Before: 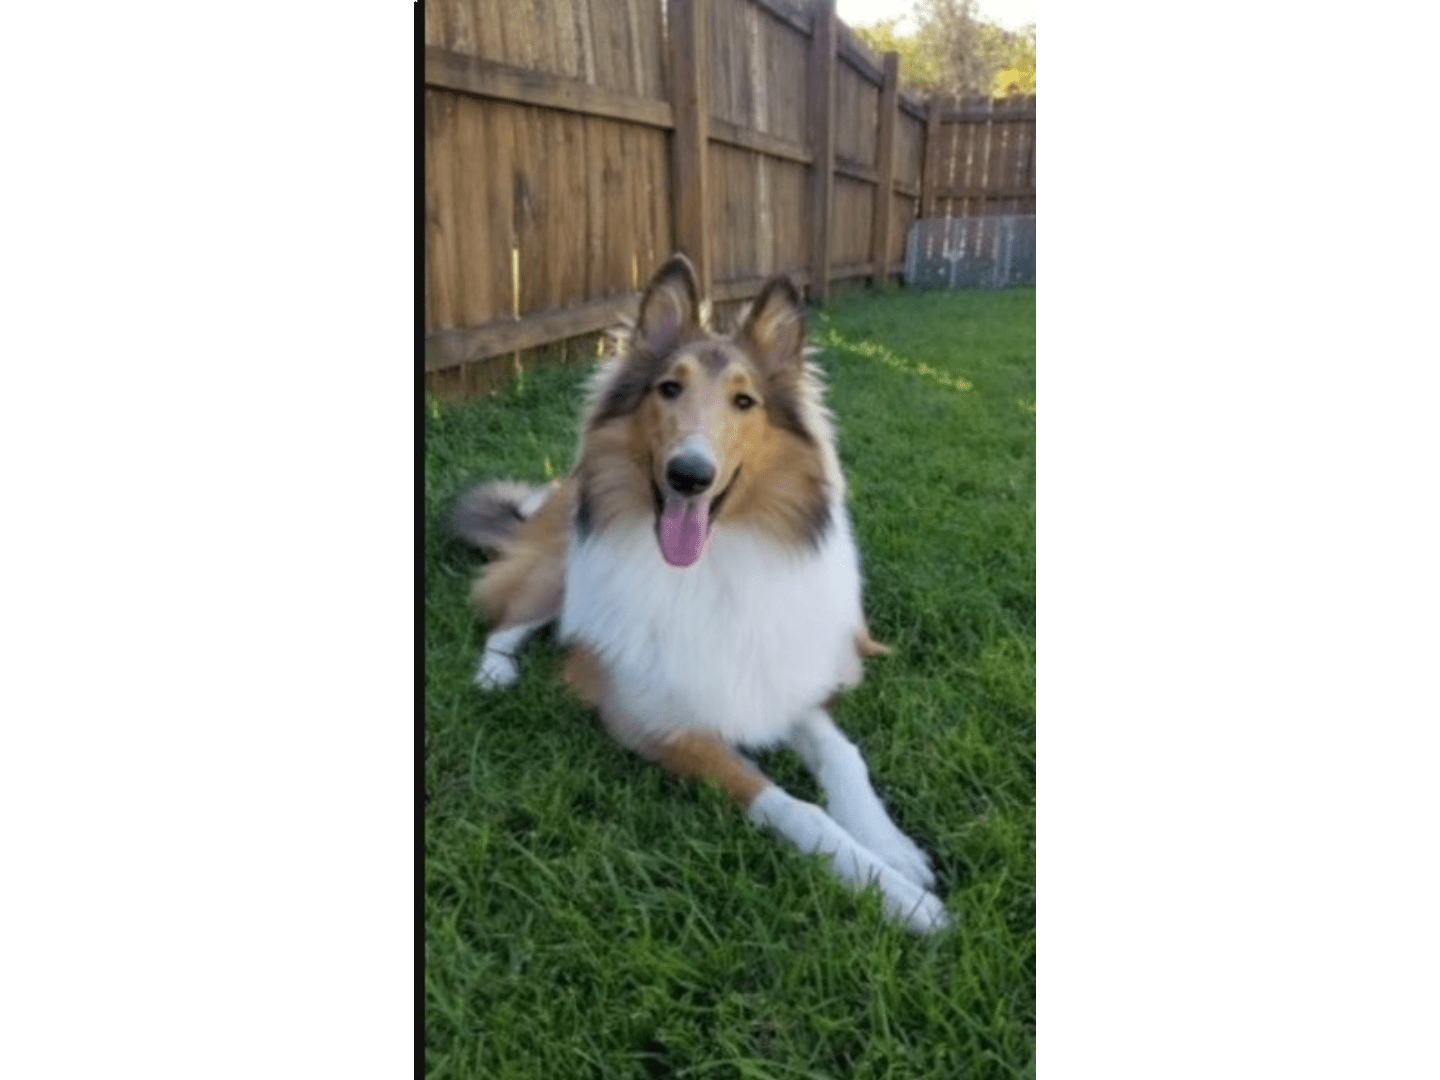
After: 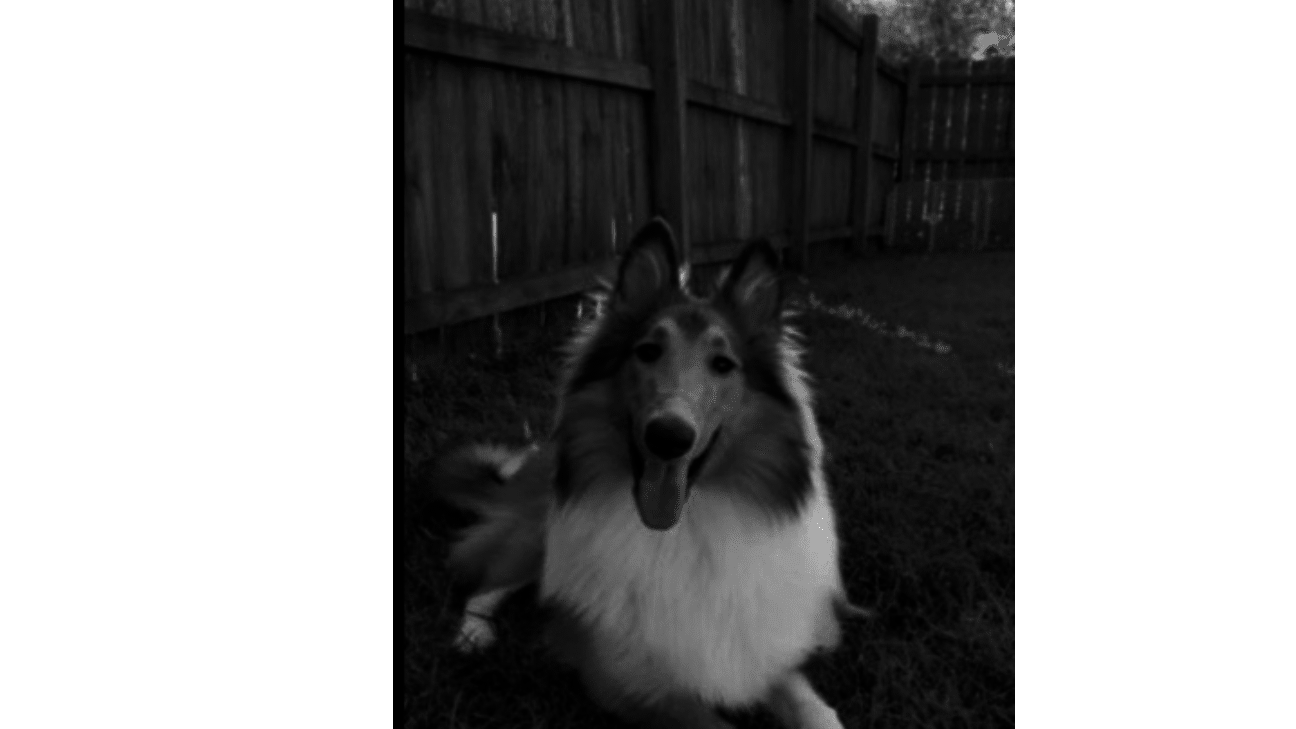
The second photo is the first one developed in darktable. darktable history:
contrast brightness saturation: contrast 0.02, brightness -1, saturation -1
crop: left 1.509%, top 3.452%, right 7.696%, bottom 28.452%
